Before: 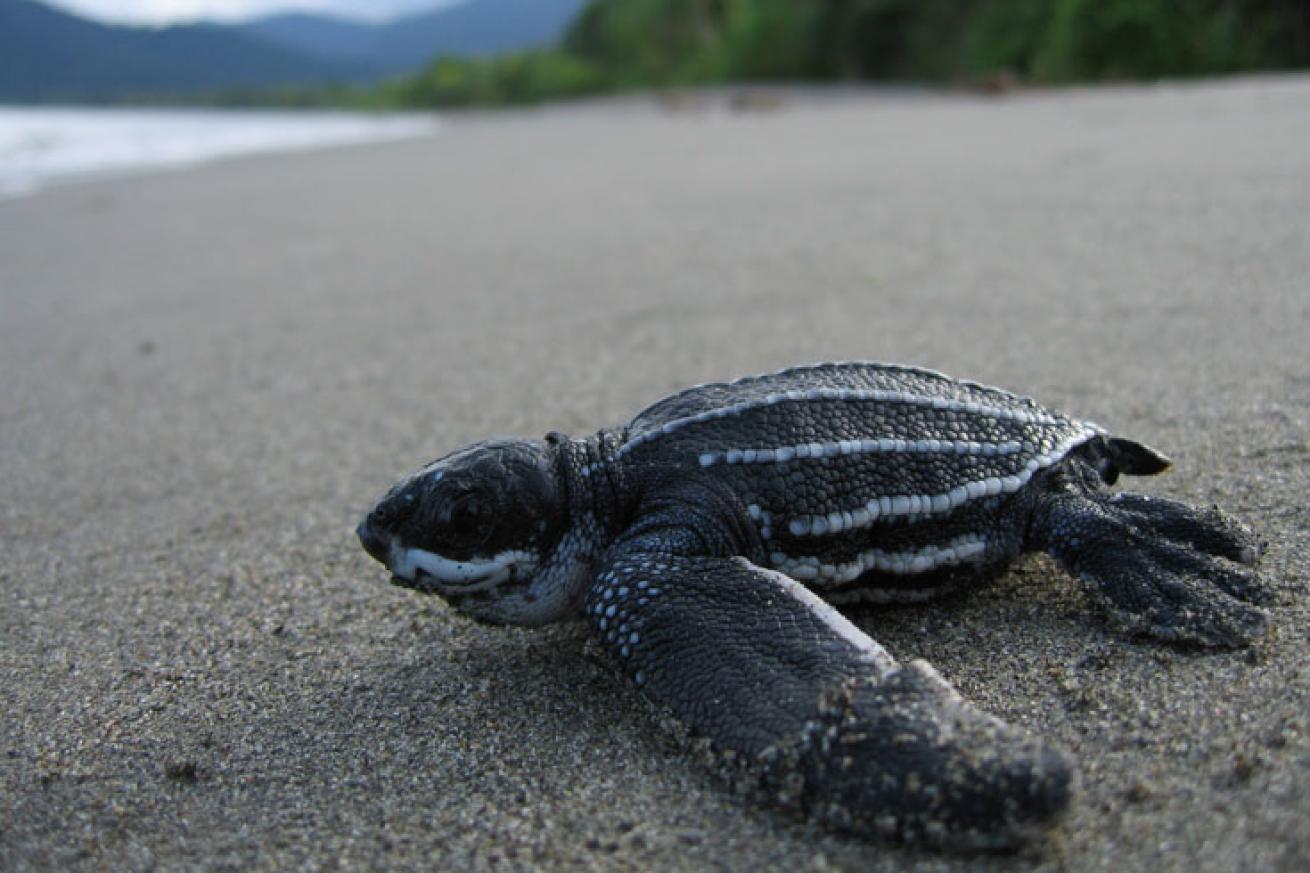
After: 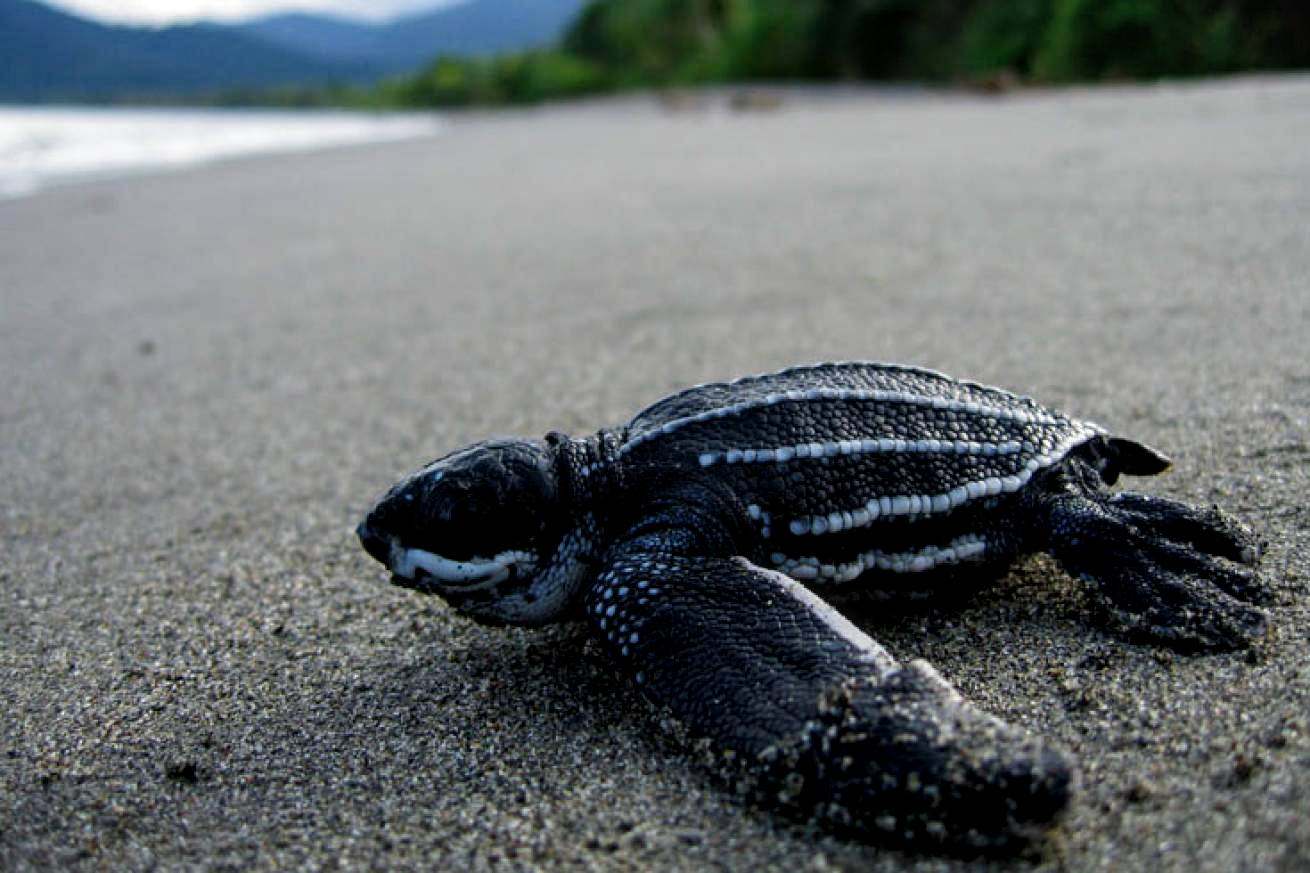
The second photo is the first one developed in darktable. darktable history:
filmic rgb: black relative exposure -8.2 EV, white relative exposure 2.2 EV, threshold 3 EV, hardness 7.11, latitude 75%, contrast 1.325, highlights saturation mix -2%, shadows ↔ highlights balance 30%, preserve chrominance no, color science v5 (2021), contrast in shadows safe, contrast in highlights safe, enable highlight reconstruction true
local contrast: on, module defaults
